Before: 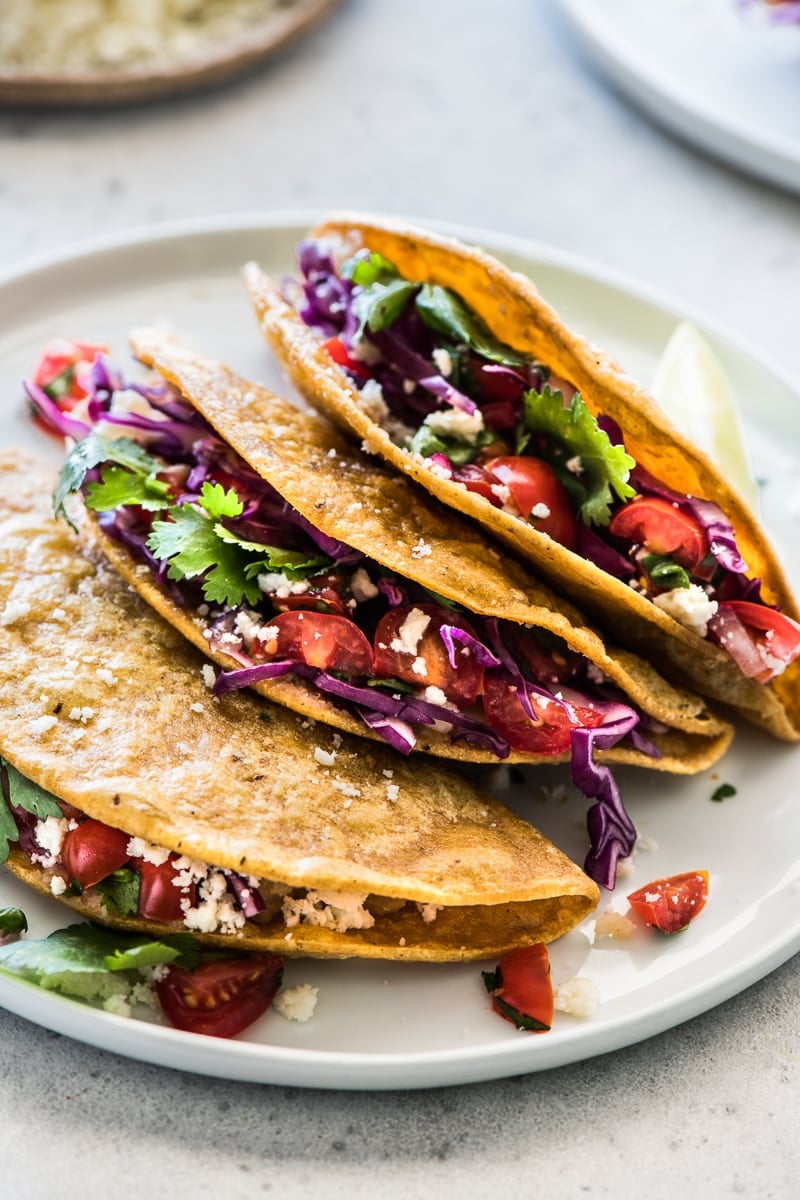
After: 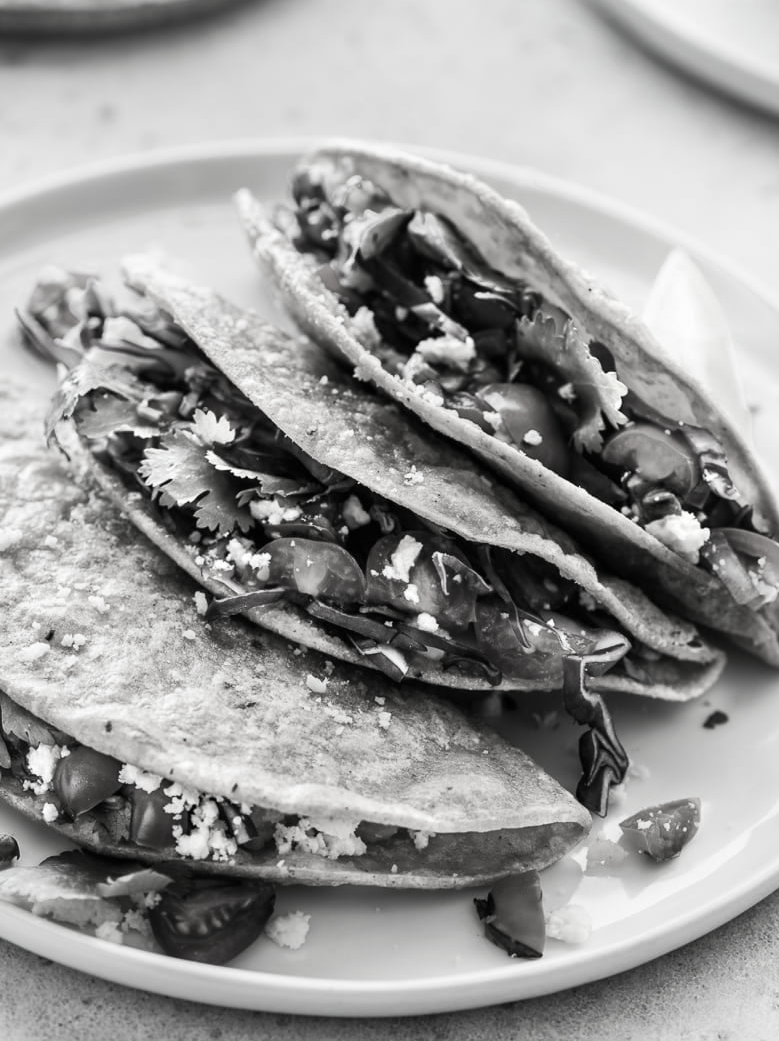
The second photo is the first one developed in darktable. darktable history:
contrast brightness saturation: saturation -0.984
exposure: compensate exposure bias true, compensate highlight preservation false
crop: left 1.1%, top 6.13%, right 1.404%, bottom 7.065%
